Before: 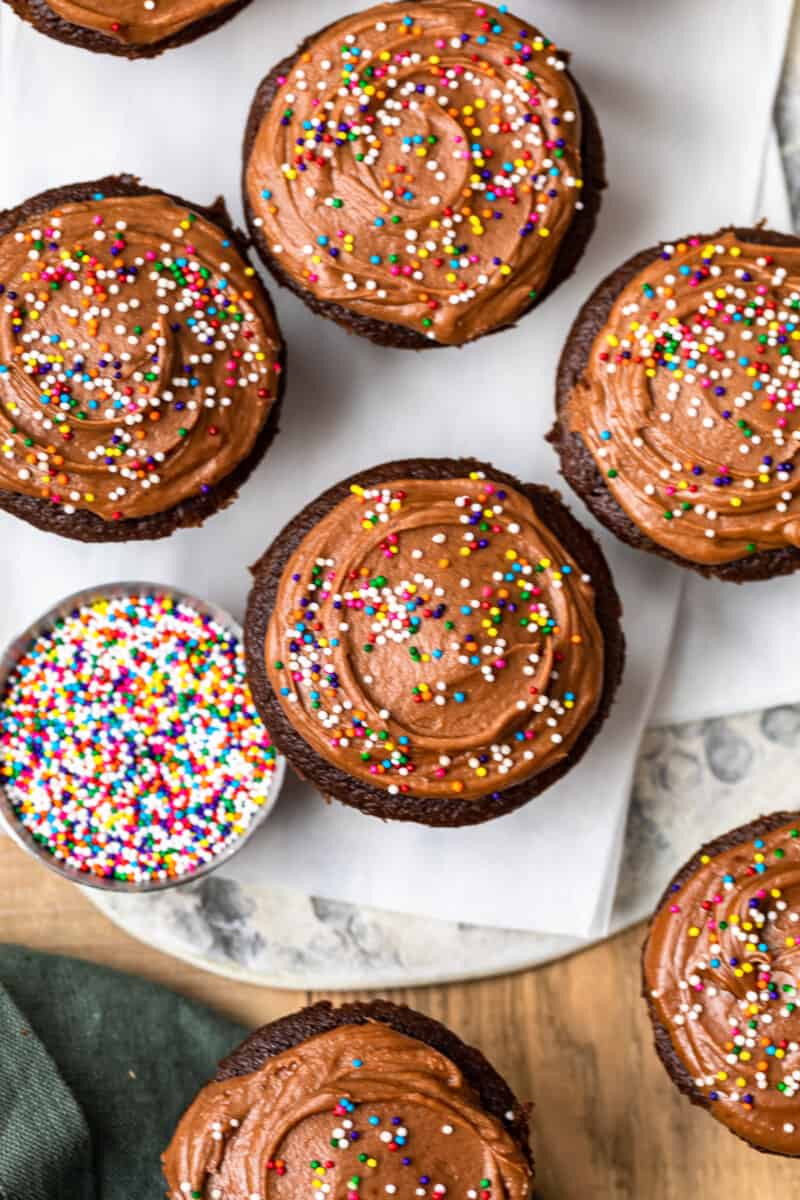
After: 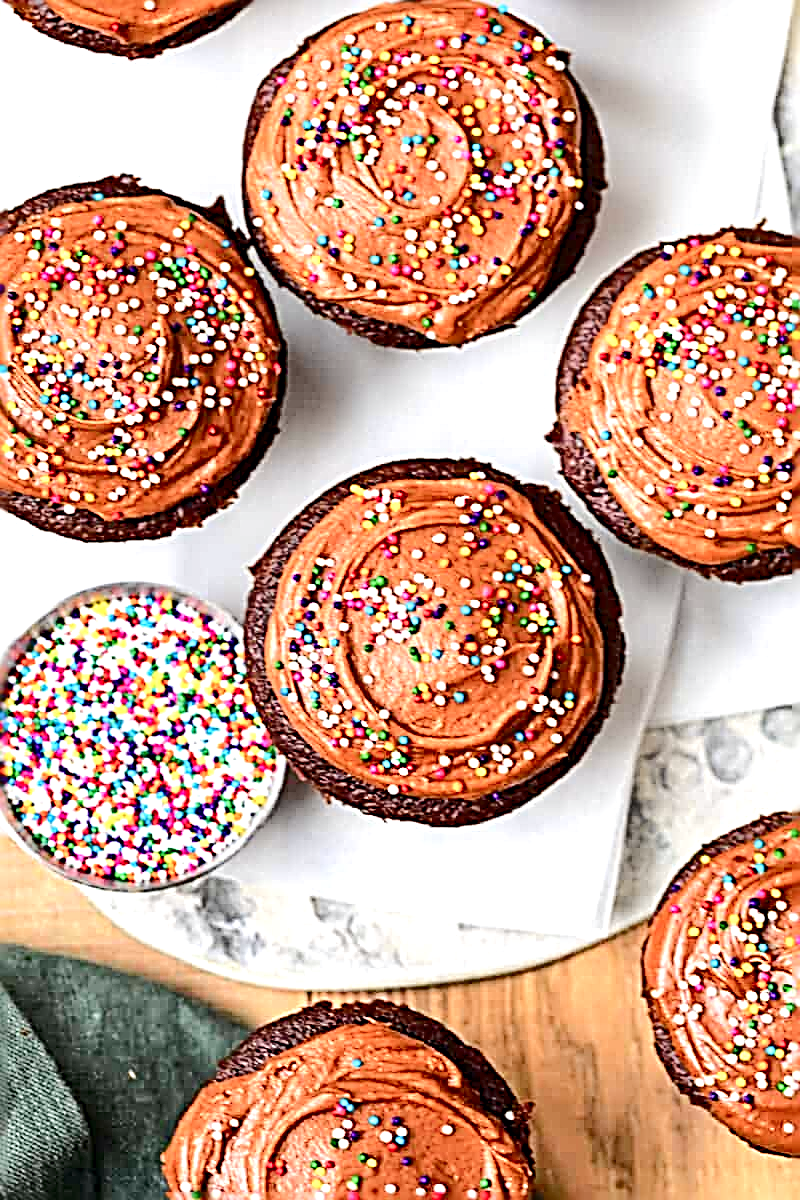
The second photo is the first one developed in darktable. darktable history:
tone curve: curves: ch0 [(0, 0) (0.126, 0.086) (0.338, 0.327) (0.494, 0.55) (0.703, 0.762) (1, 1)]; ch1 [(0, 0) (0.346, 0.324) (0.45, 0.431) (0.5, 0.5) (0.522, 0.517) (0.55, 0.578) (1, 1)]; ch2 [(0, 0) (0.44, 0.424) (0.501, 0.499) (0.554, 0.563) (0.622, 0.667) (0.707, 0.746) (1, 1)], color space Lab, independent channels, preserve colors none
color balance rgb: linear chroma grading › shadows -2.253%, linear chroma grading › highlights -14.131%, linear chroma grading › global chroma -9.792%, linear chroma grading › mid-tones -9.687%, perceptual saturation grading › global saturation 7.151%, perceptual saturation grading › shadows 4.064%, perceptual brilliance grading › mid-tones 9.717%, perceptual brilliance grading › shadows 14.185%
exposure: black level correction 0, exposure 0.5 EV, compensate highlight preservation false
sharpen: radius 3.152, amount 1.729
